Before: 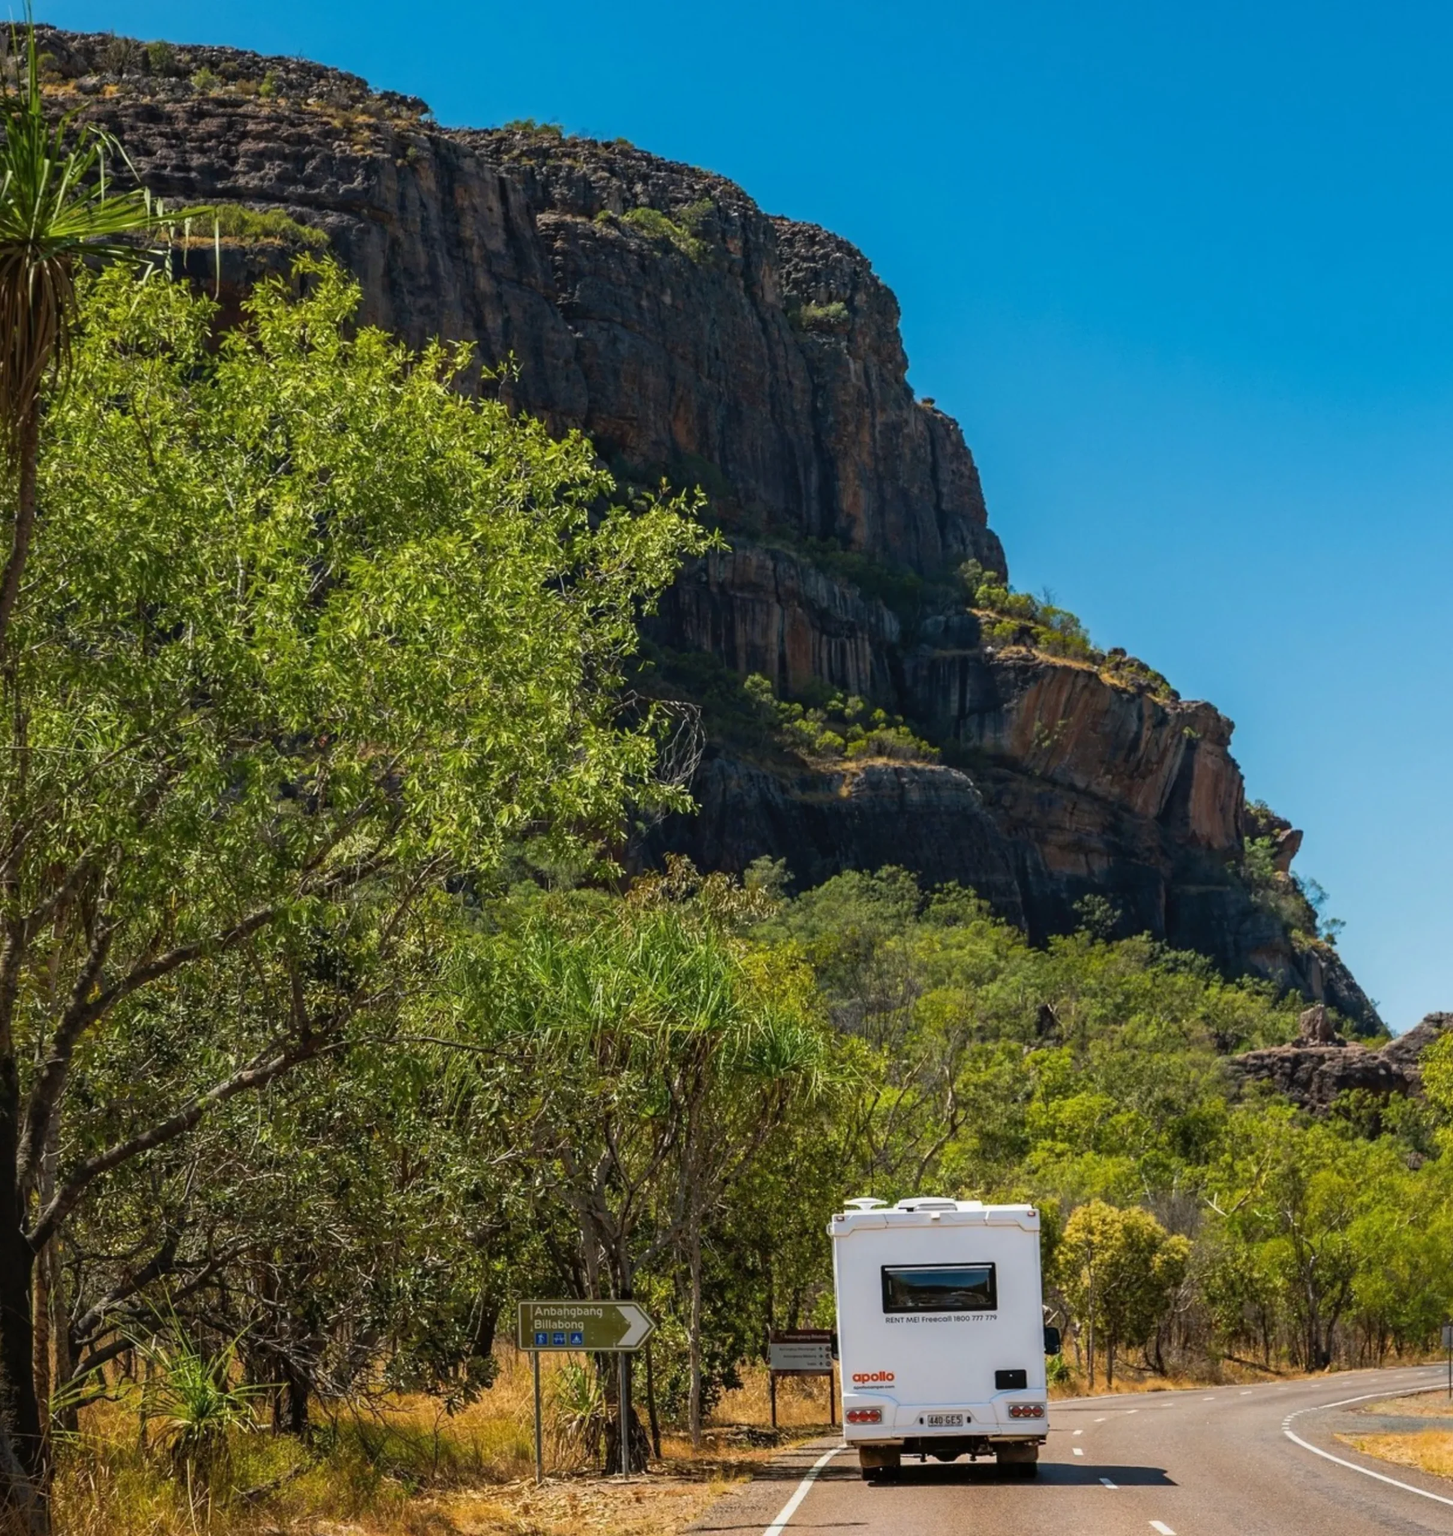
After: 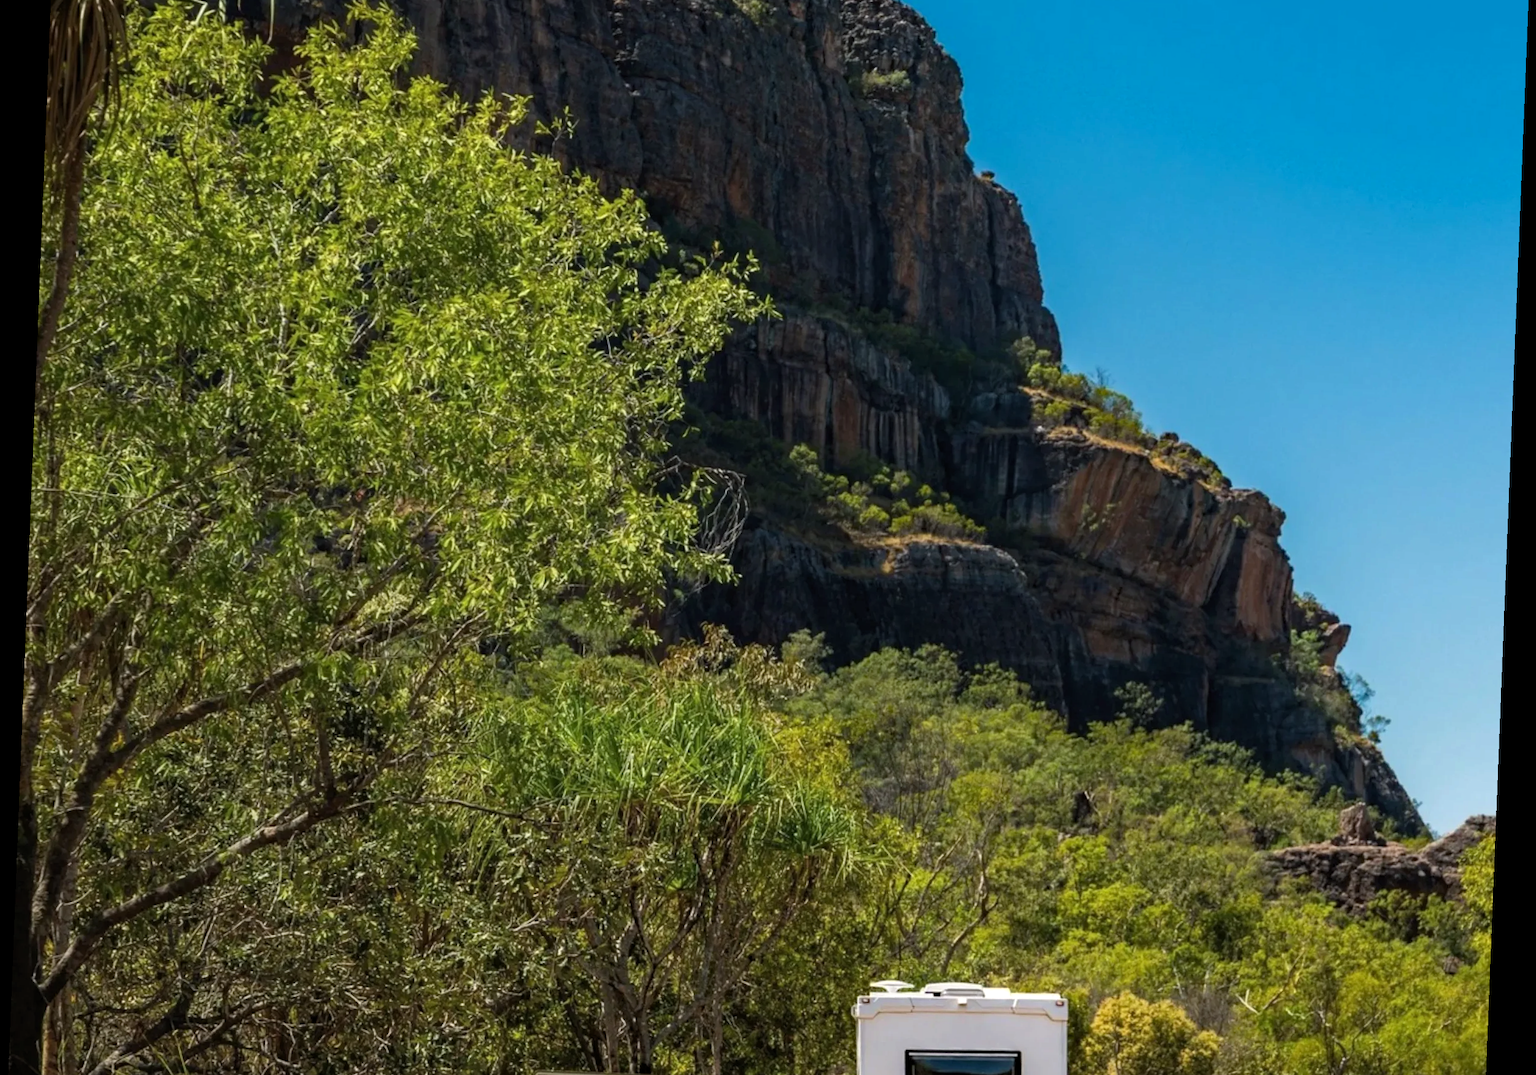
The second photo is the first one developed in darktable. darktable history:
haze removal: compatibility mode true, adaptive false
crop: top 16.727%, bottom 16.727%
rotate and perspective: rotation 2.27°, automatic cropping off
contrast brightness saturation: saturation -0.05
levels: levels [0.016, 0.492, 0.969]
